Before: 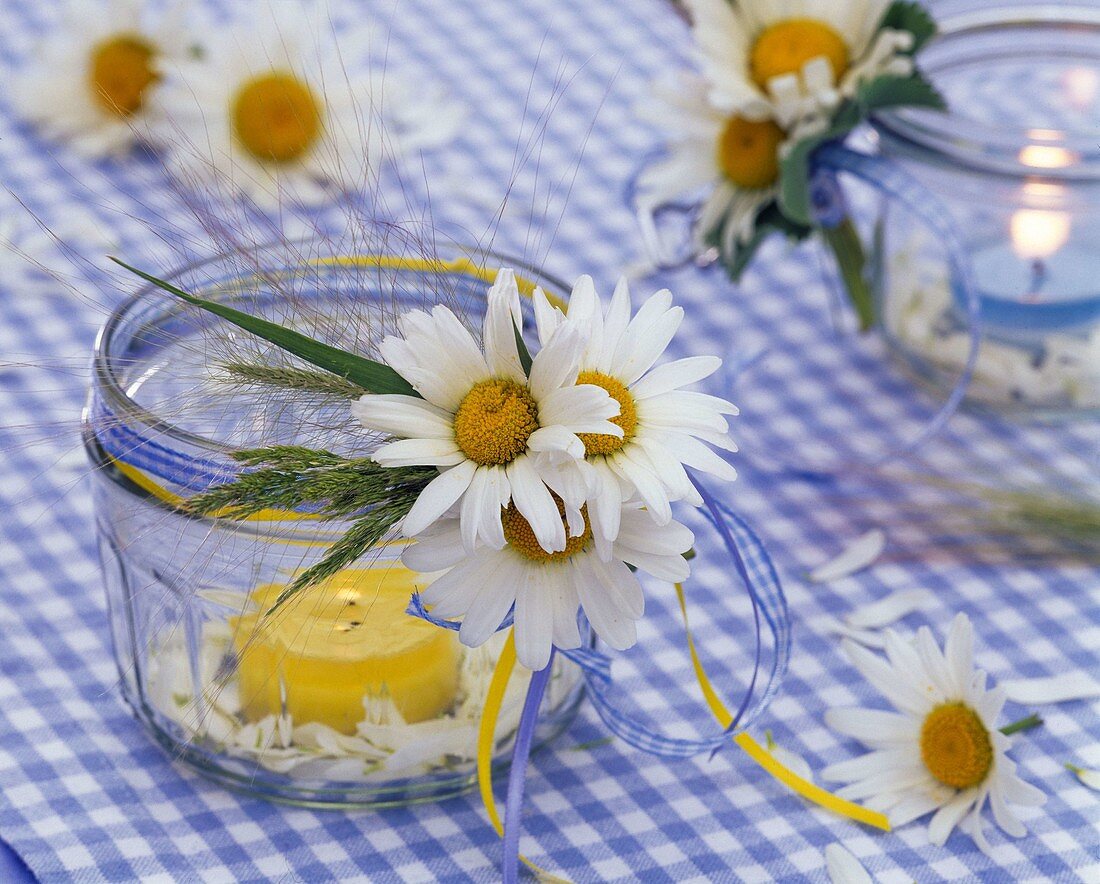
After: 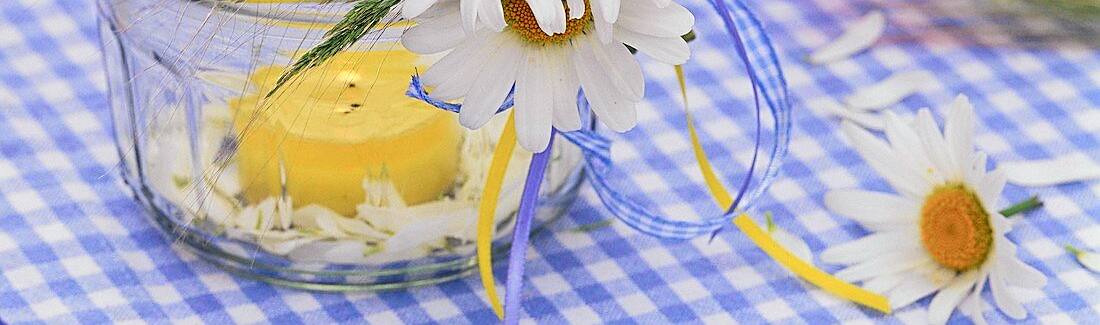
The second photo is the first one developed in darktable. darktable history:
tone curve: curves: ch0 [(0, 0.019) (0.066, 0.043) (0.189, 0.182) (0.368, 0.407) (0.501, 0.564) (0.677, 0.729) (0.851, 0.861) (0.997, 0.959)]; ch1 [(0, 0) (0.187, 0.121) (0.388, 0.346) (0.437, 0.409) (0.474, 0.472) (0.499, 0.501) (0.514, 0.515) (0.542, 0.557) (0.645, 0.686) (0.812, 0.856) (1, 1)]; ch2 [(0, 0) (0.246, 0.214) (0.421, 0.427) (0.459, 0.484) (0.5, 0.504) (0.518, 0.523) (0.529, 0.548) (0.56, 0.576) (0.607, 0.63) (0.744, 0.734) (0.867, 0.821) (0.993, 0.889)], color space Lab, independent channels, preserve colors none
crop and rotate: top 58.634%, bottom 4.556%
sharpen: on, module defaults
exposure: black level correction 0, exposure 0.2 EV, compensate highlight preservation false
